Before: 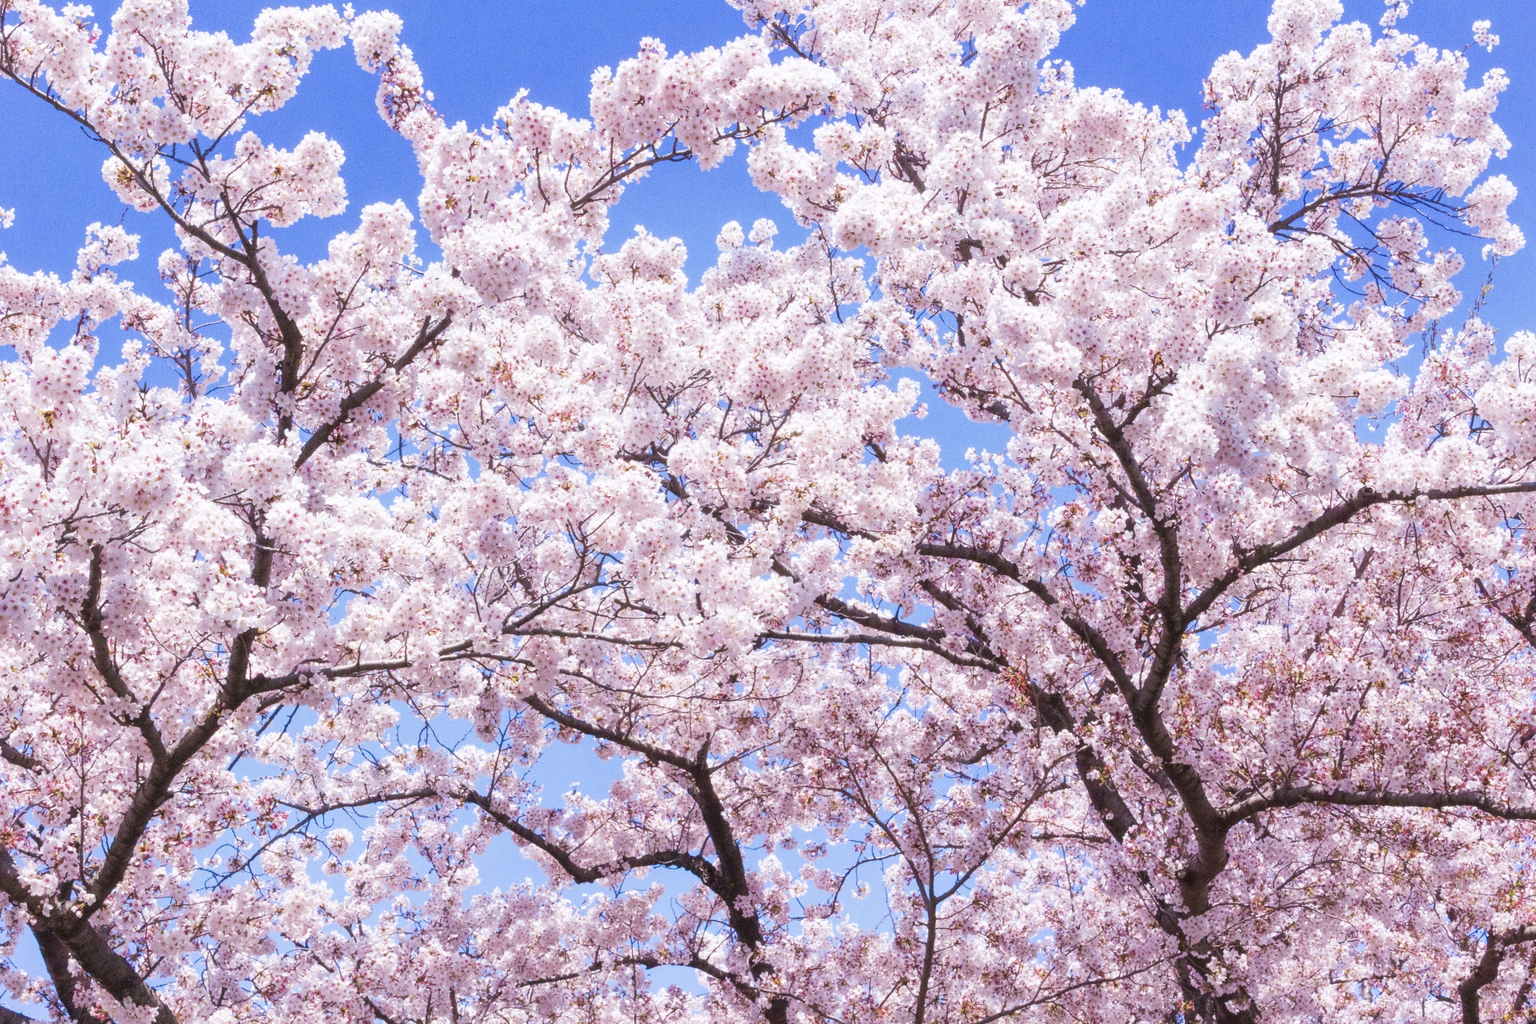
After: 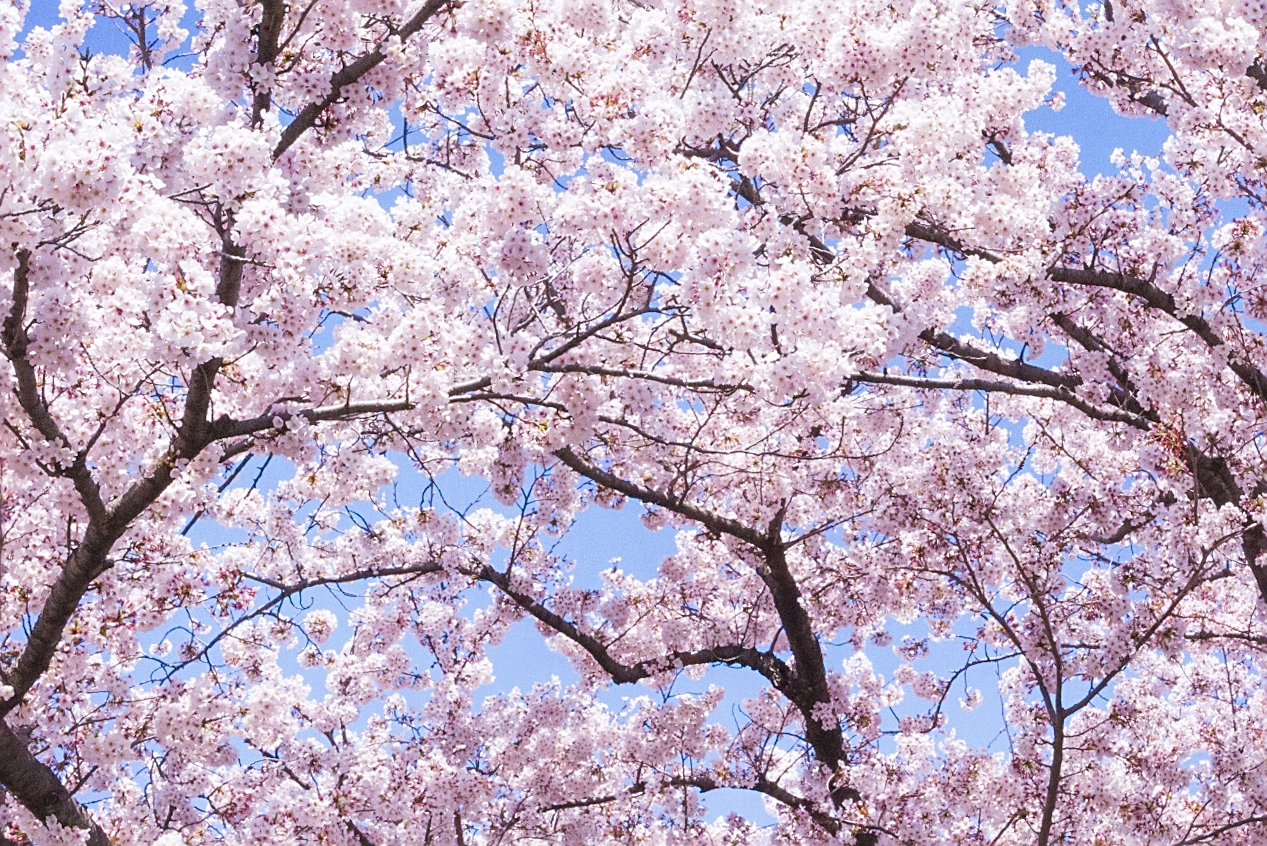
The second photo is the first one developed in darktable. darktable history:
sharpen: on, module defaults
crop and rotate: angle -1.04°, left 3.865%, top 32.035%, right 28.321%
